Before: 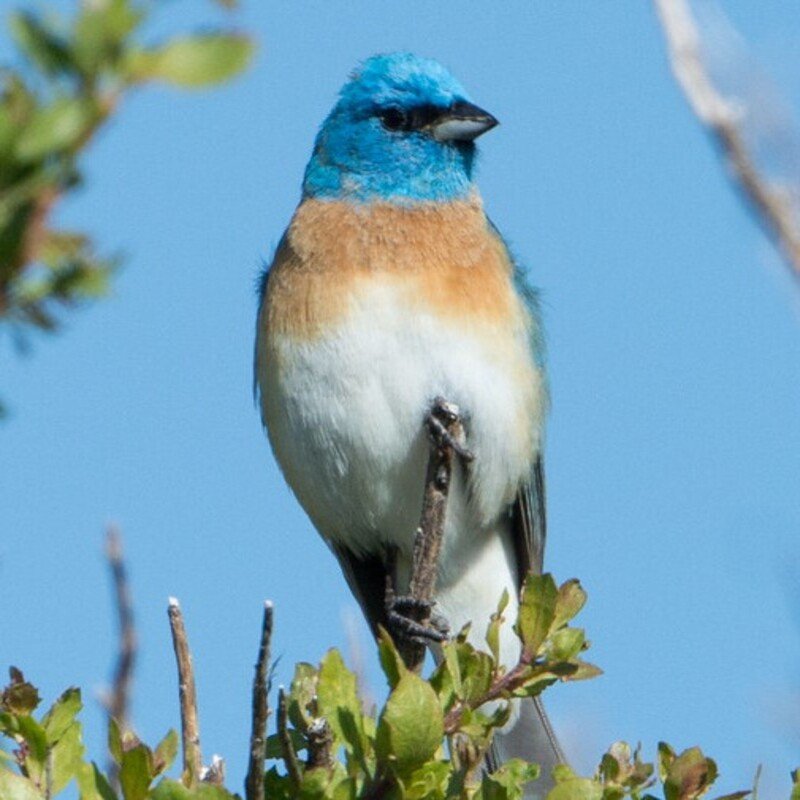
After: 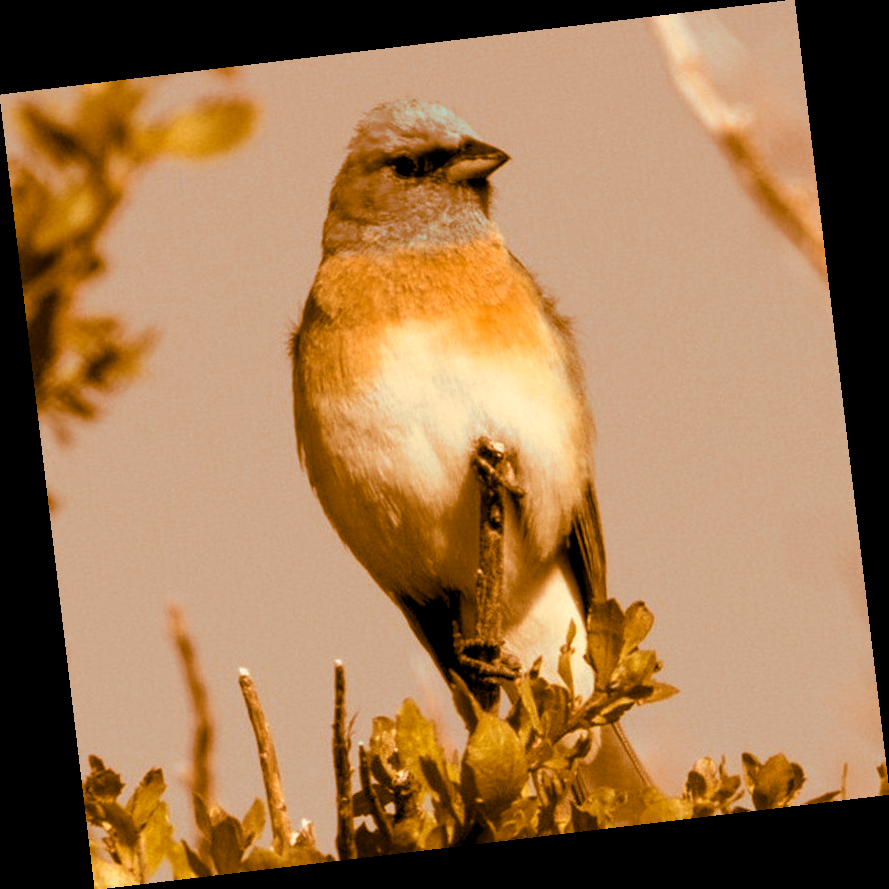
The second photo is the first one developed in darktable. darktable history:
split-toning: shadows › hue 26°, shadows › saturation 0.92, highlights › hue 40°, highlights › saturation 0.92, balance -63, compress 0%
white balance: red 1.138, green 0.996, blue 0.812
color balance: output saturation 110%
exposure: black level correction 0.009, compensate highlight preservation false
rotate and perspective: rotation -6.83°, automatic cropping off
fill light: on, module defaults
